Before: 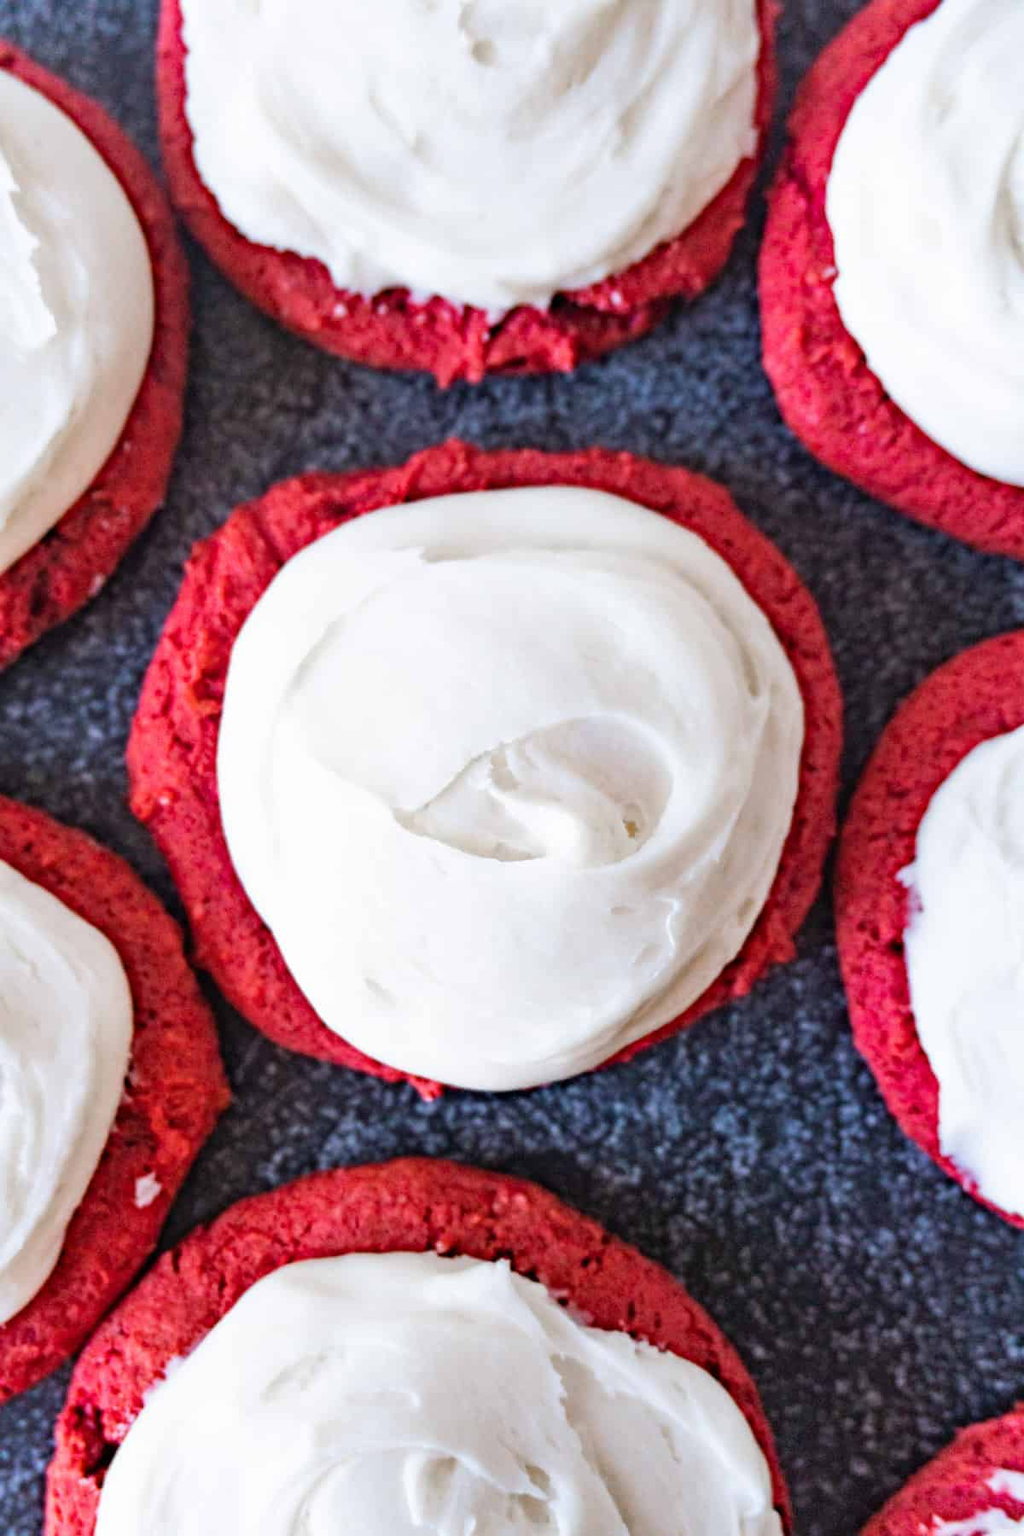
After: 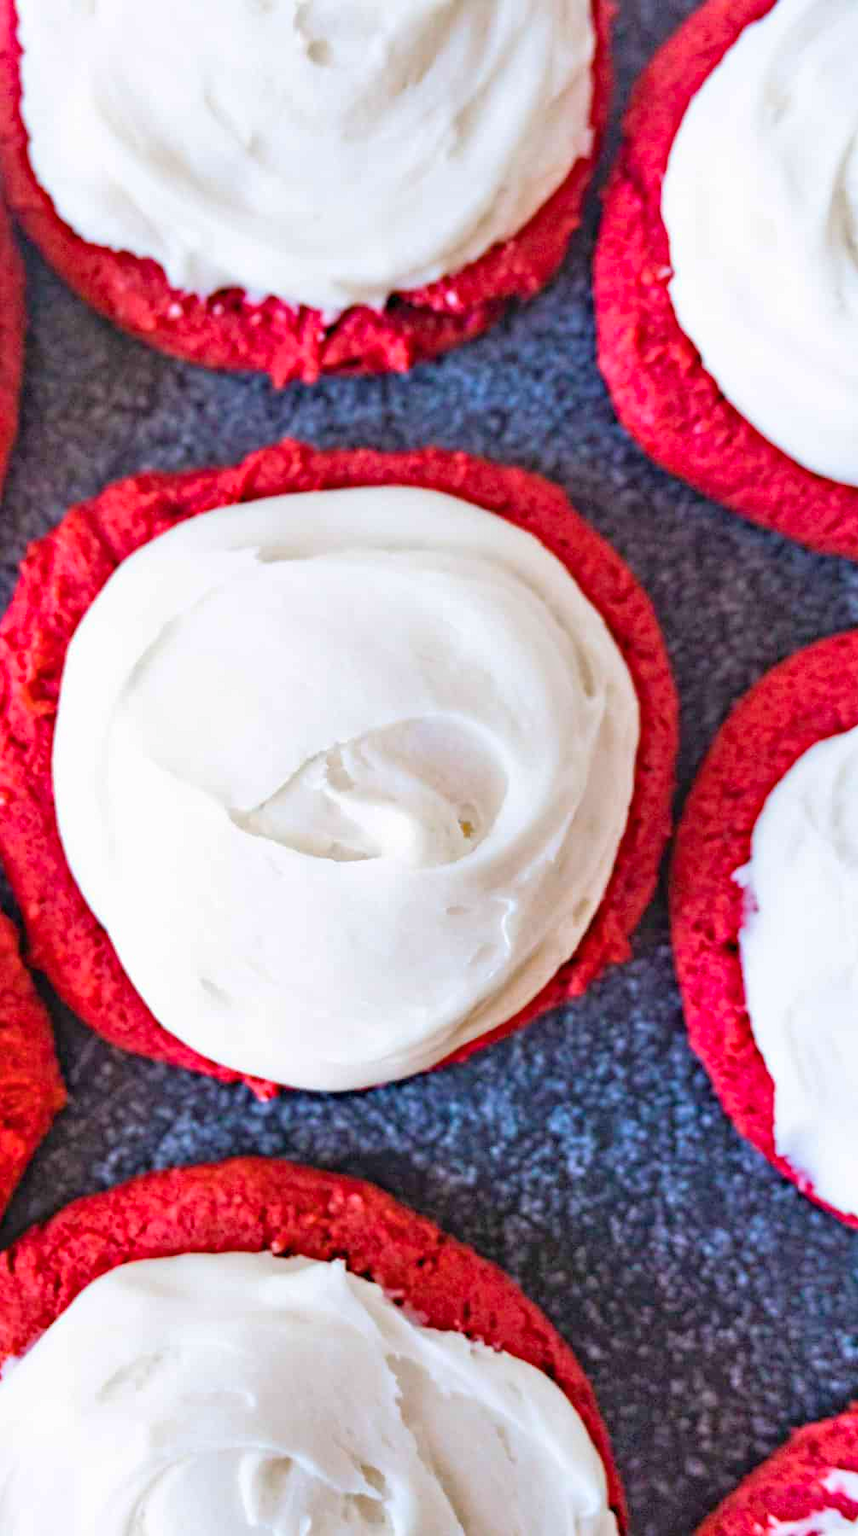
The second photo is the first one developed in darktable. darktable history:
crop: left 16.145%
color balance rgb: global vibrance 42.74%
tone equalizer: -8 EV 1 EV, -7 EV 1 EV, -6 EV 1 EV, -5 EV 1 EV, -4 EV 1 EV, -3 EV 0.75 EV, -2 EV 0.5 EV, -1 EV 0.25 EV
